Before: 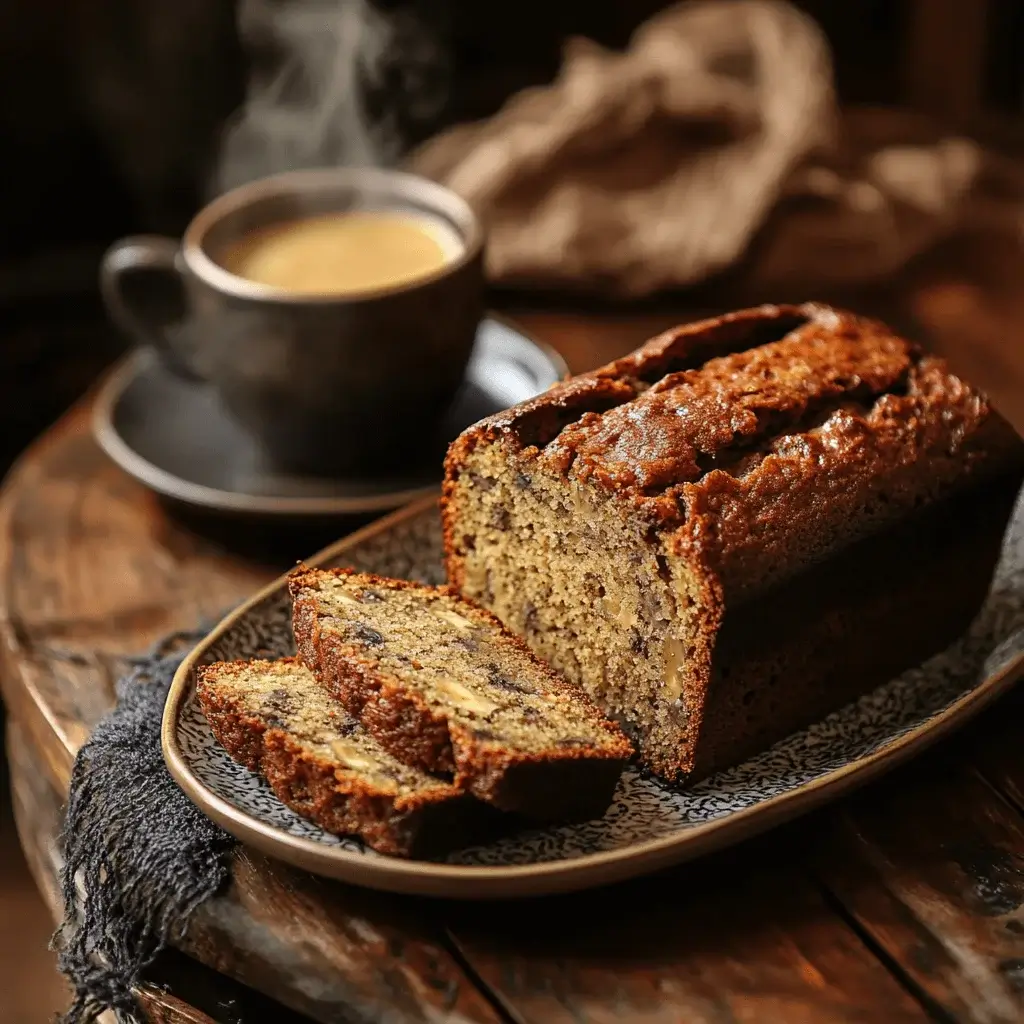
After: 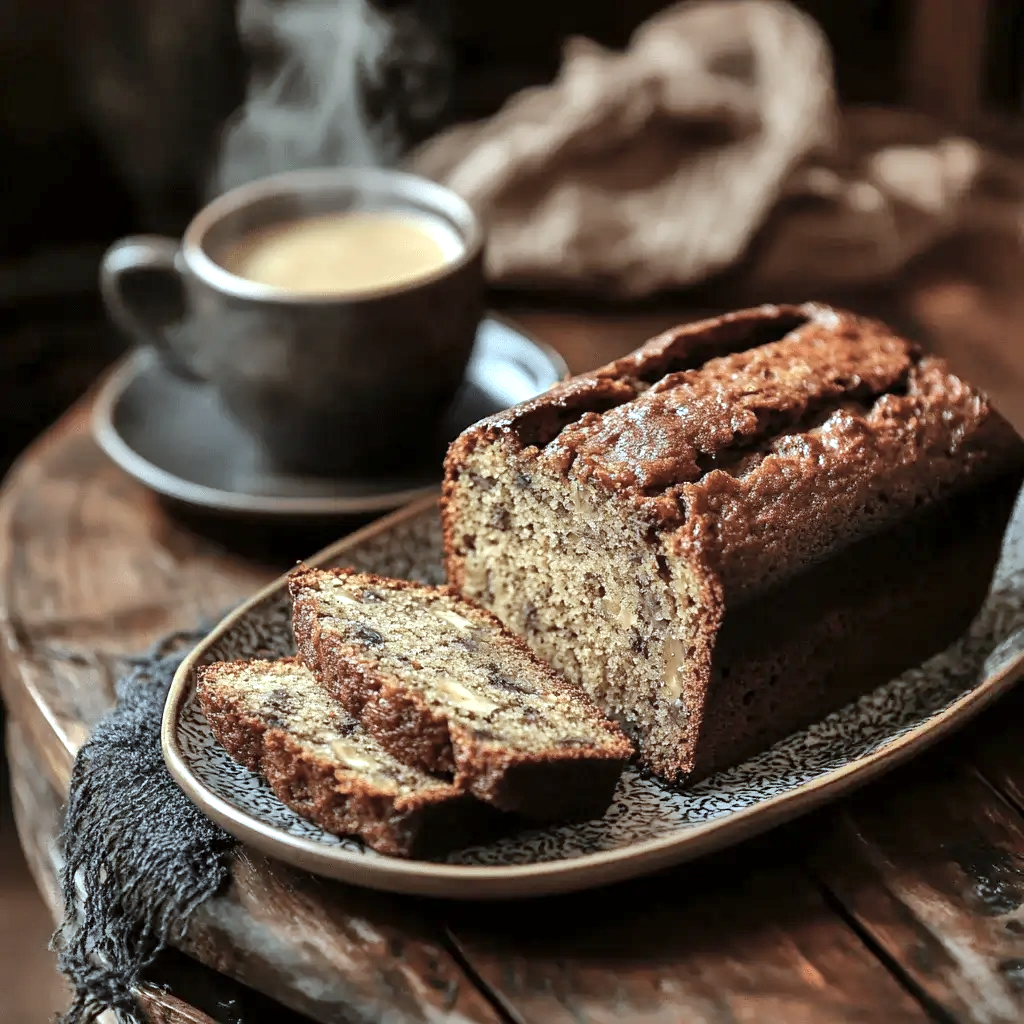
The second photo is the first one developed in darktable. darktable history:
color correction: highlights a* -12.64, highlights b* -18.1, saturation 0.7
exposure: black level correction 0.001, exposure 0.5 EV, compensate exposure bias true, compensate highlight preservation false
shadows and highlights: soften with gaussian
